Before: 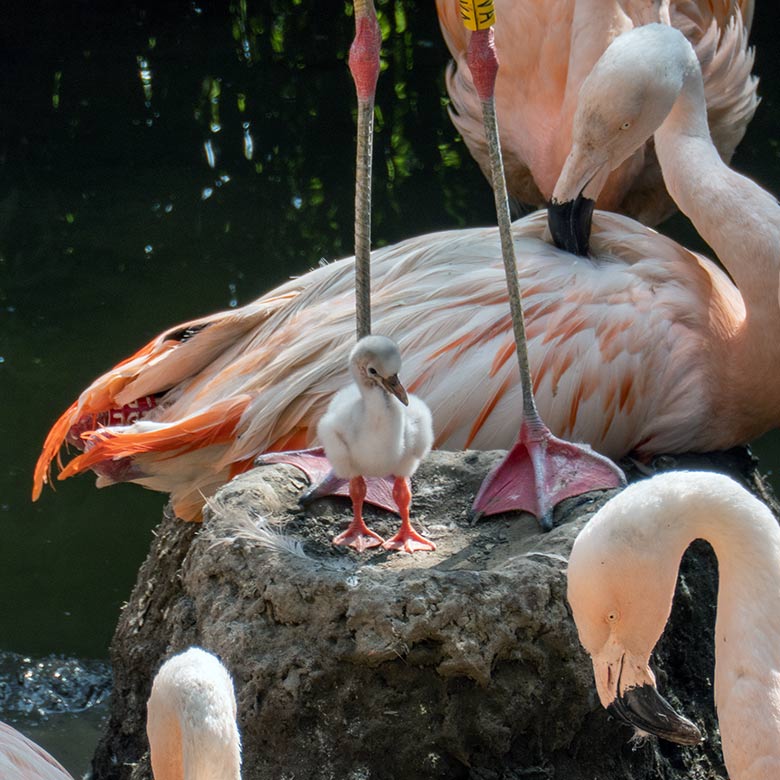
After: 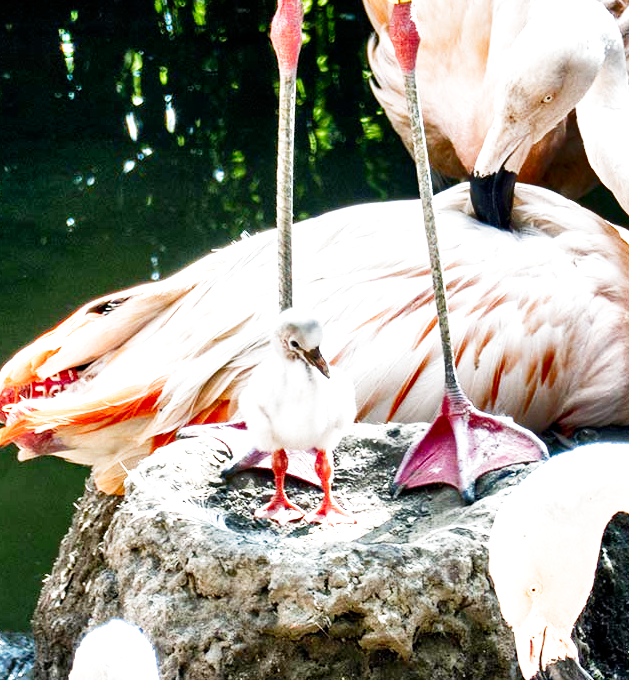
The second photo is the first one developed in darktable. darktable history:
filmic rgb: middle gray luminance 9.75%, black relative exposure -8.62 EV, white relative exposure 3.32 EV, target black luminance 0%, hardness 5.2, latitude 44.61%, contrast 1.313, highlights saturation mix 5.21%, shadows ↔ highlights balance 23.96%, add noise in highlights 0.001, preserve chrominance no, color science v3 (2019), use custom middle-gray values true, contrast in highlights soft
shadows and highlights: radius 108.67, shadows 45.54, highlights -67.17, low approximation 0.01, soften with gaussian
crop: left 10.024%, top 3.476%, right 9.261%, bottom 9.296%
exposure: exposure 1.216 EV, compensate highlight preservation false
